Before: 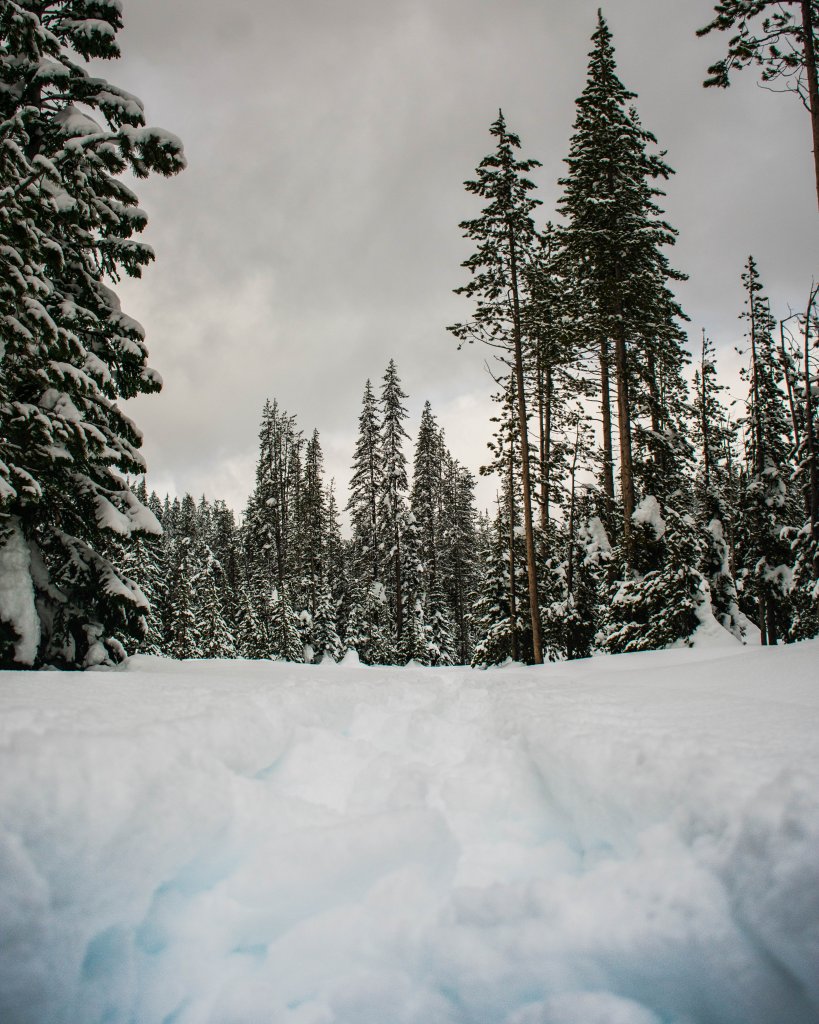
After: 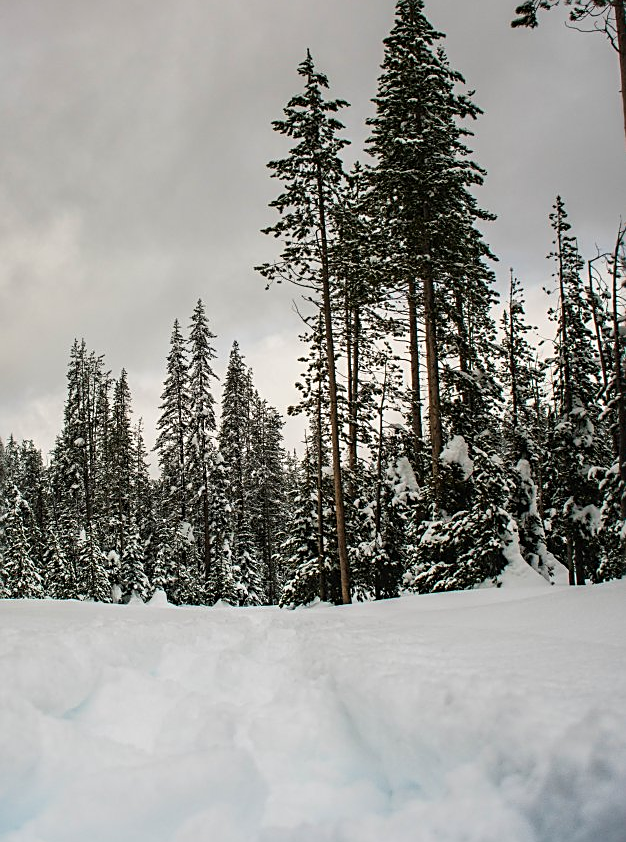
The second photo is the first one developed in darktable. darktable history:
crop: left 23.464%, top 5.92%, bottom 11.799%
sharpen: on, module defaults
